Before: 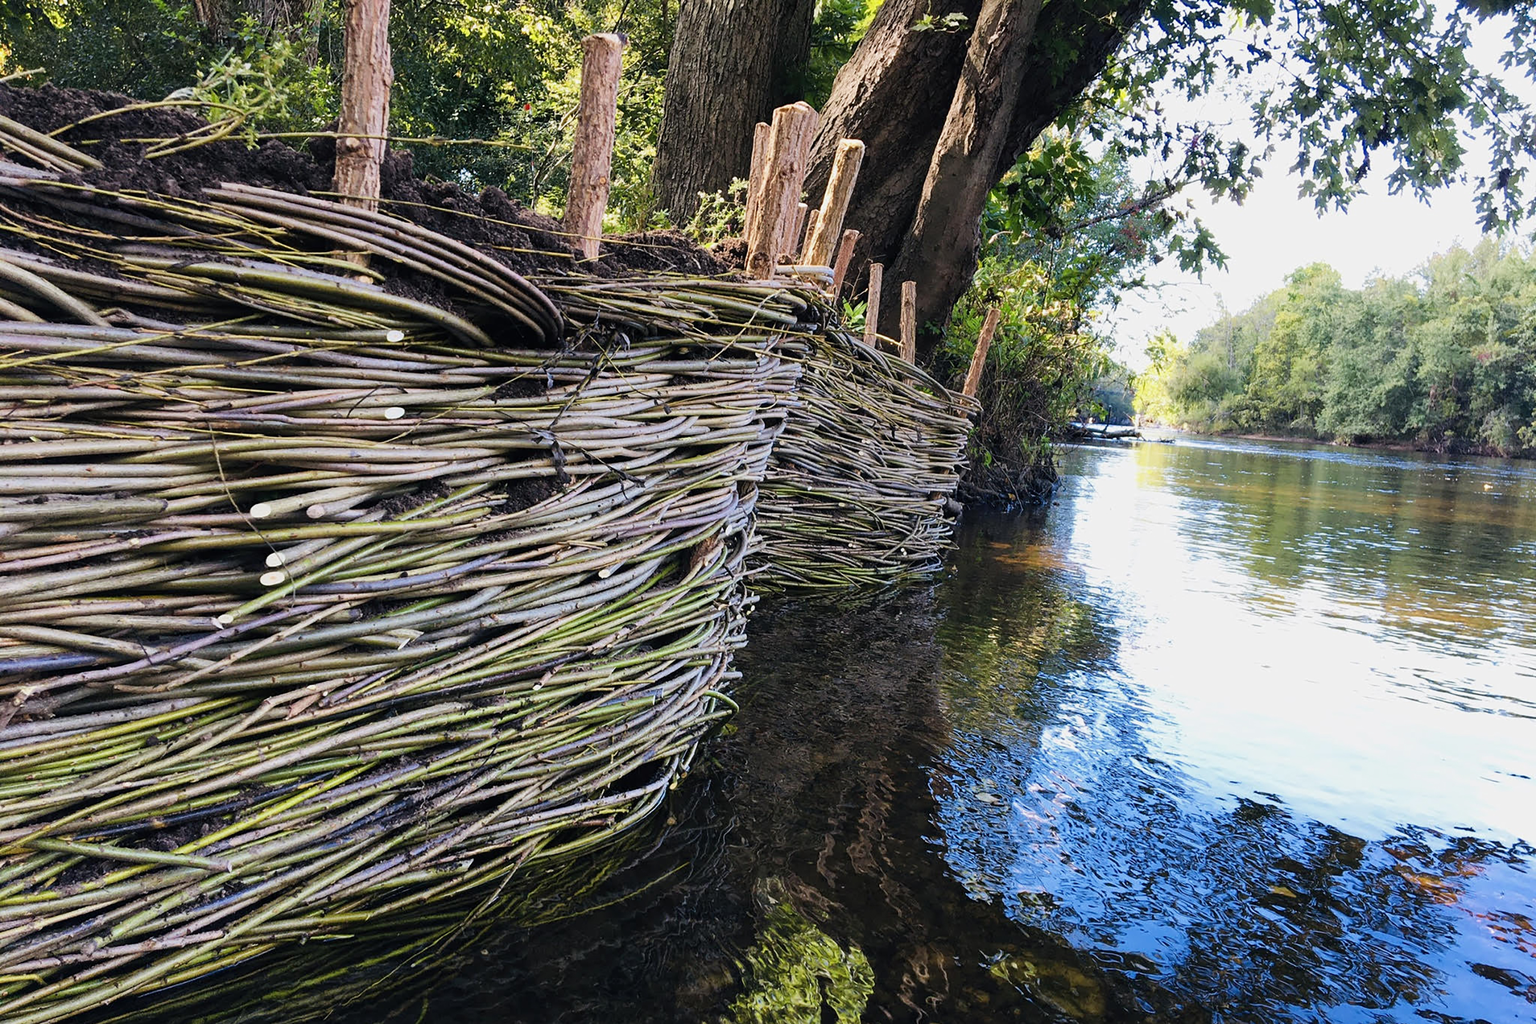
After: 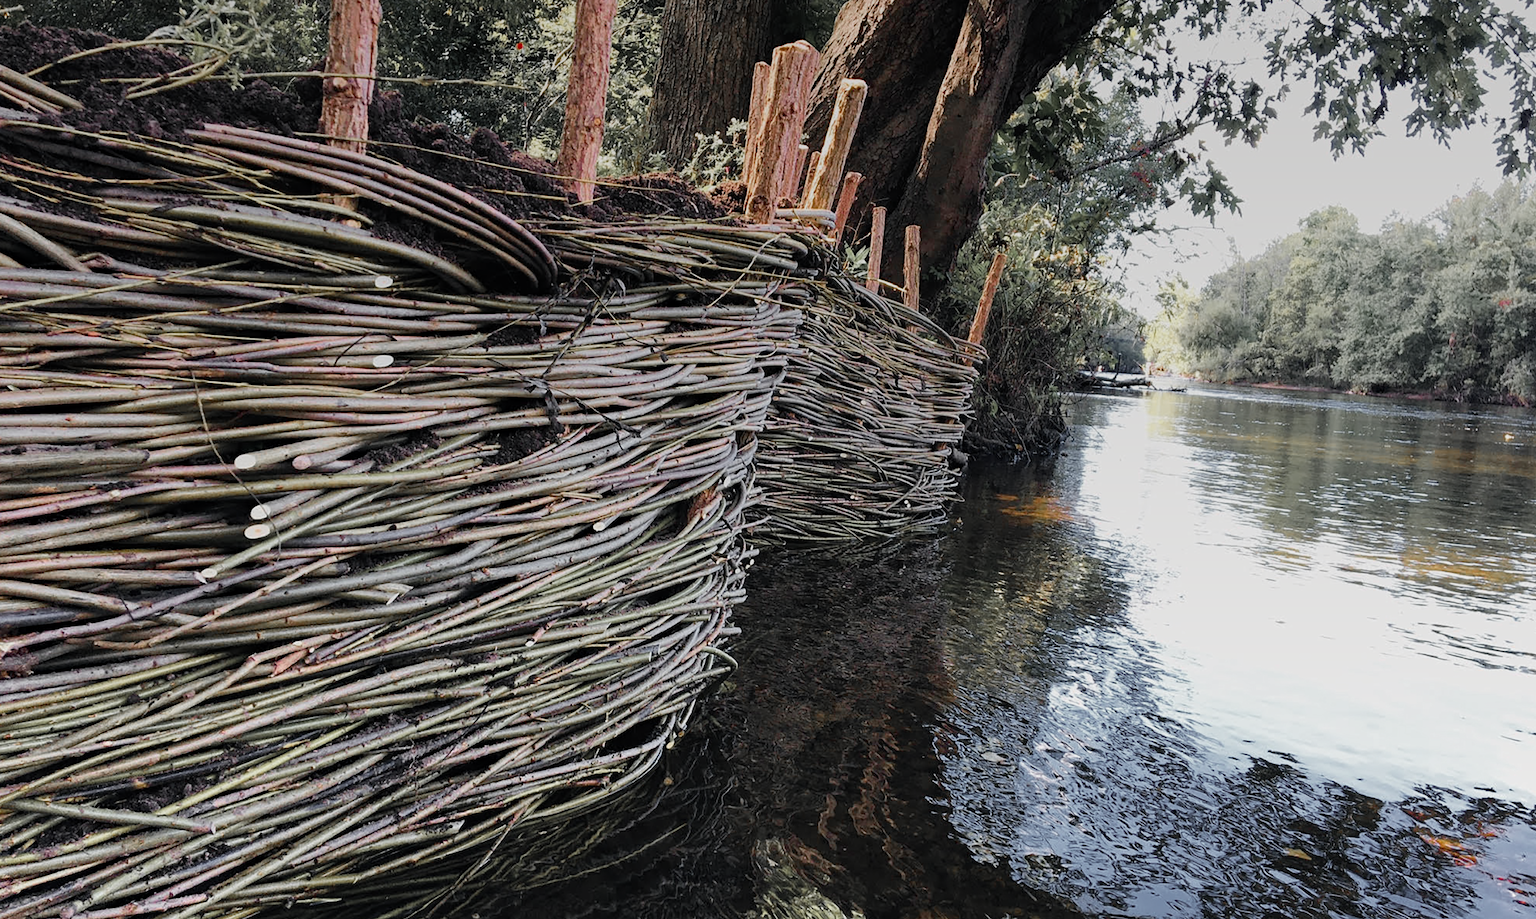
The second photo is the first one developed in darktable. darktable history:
graduated density: on, module defaults
crop: left 1.507%, top 6.147%, right 1.379%, bottom 6.637%
color zones: curves: ch1 [(0, 0.638) (0.193, 0.442) (0.286, 0.15) (0.429, 0.14) (0.571, 0.142) (0.714, 0.154) (0.857, 0.175) (1, 0.638)]
haze removal: compatibility mode true, adaptive false
